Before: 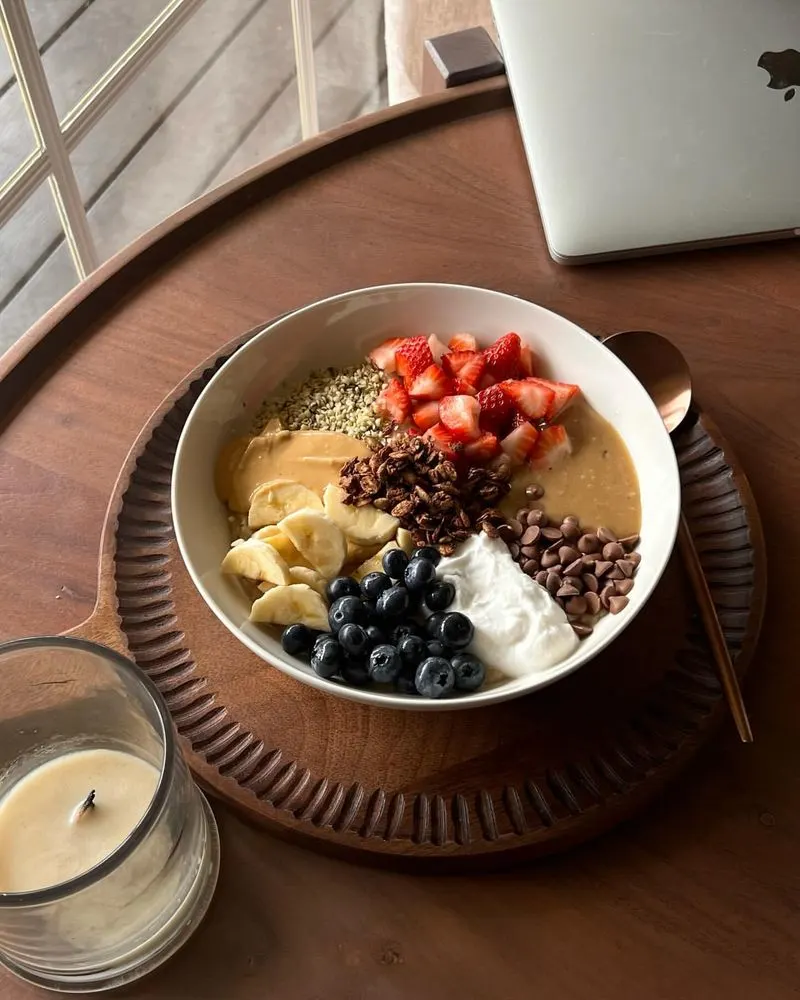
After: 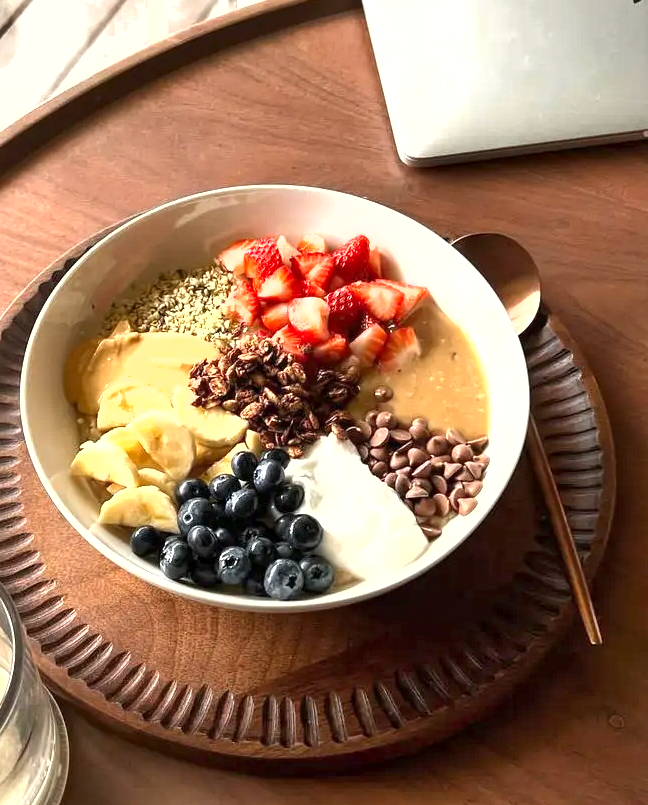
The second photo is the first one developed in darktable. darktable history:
crop: left 18.879%, top 9.858%, right 0%, bottom 9.584%
exposure: black level correction 0, exposure 1.28 EV, compensate highlight preservation false
tone equalizer: on, module defaults
local contrast: highlights 102%, shadows 97%, detail 119%, midtone range 0.2
shadows and highlights: low approximation 0.01, soften with gaussian
